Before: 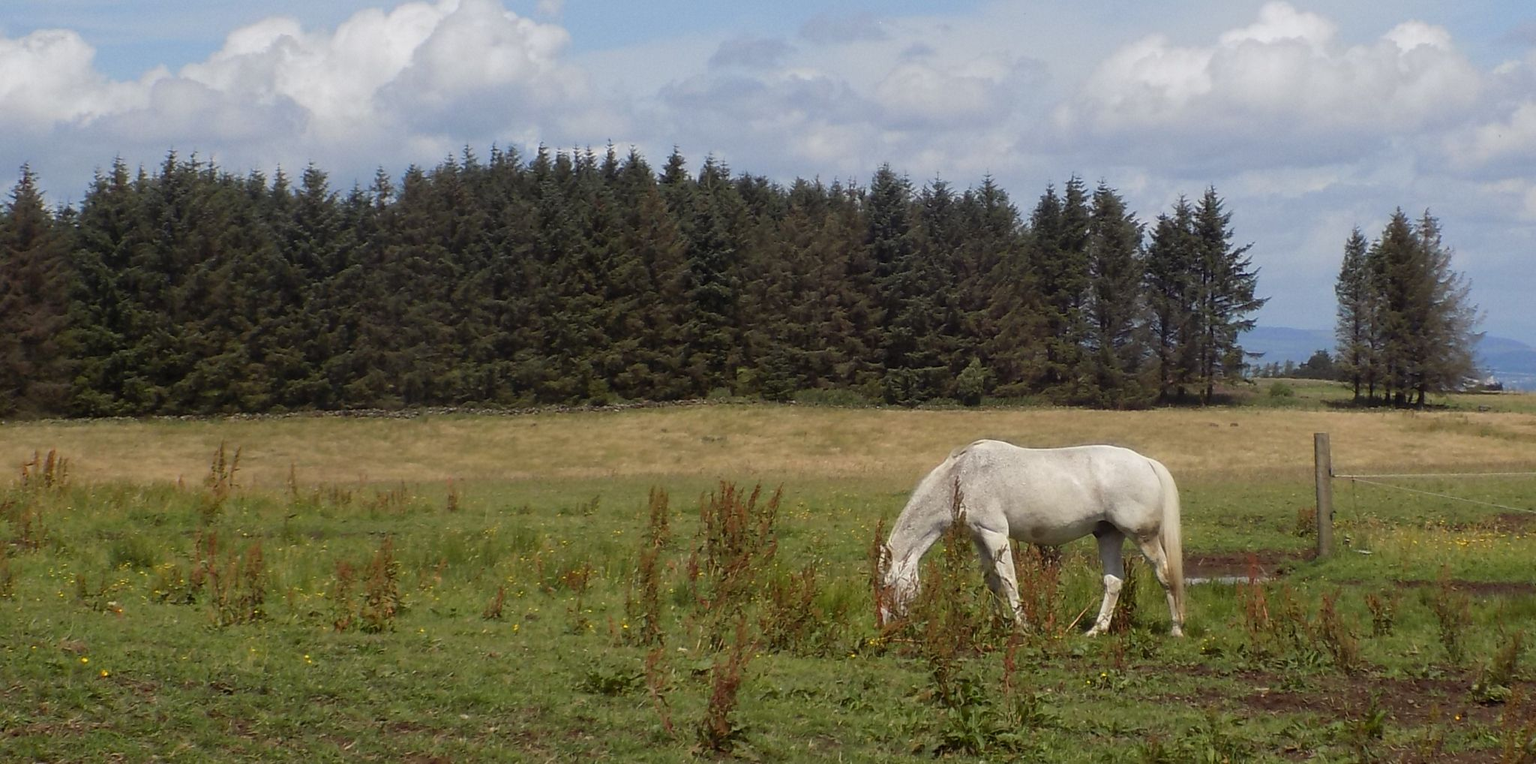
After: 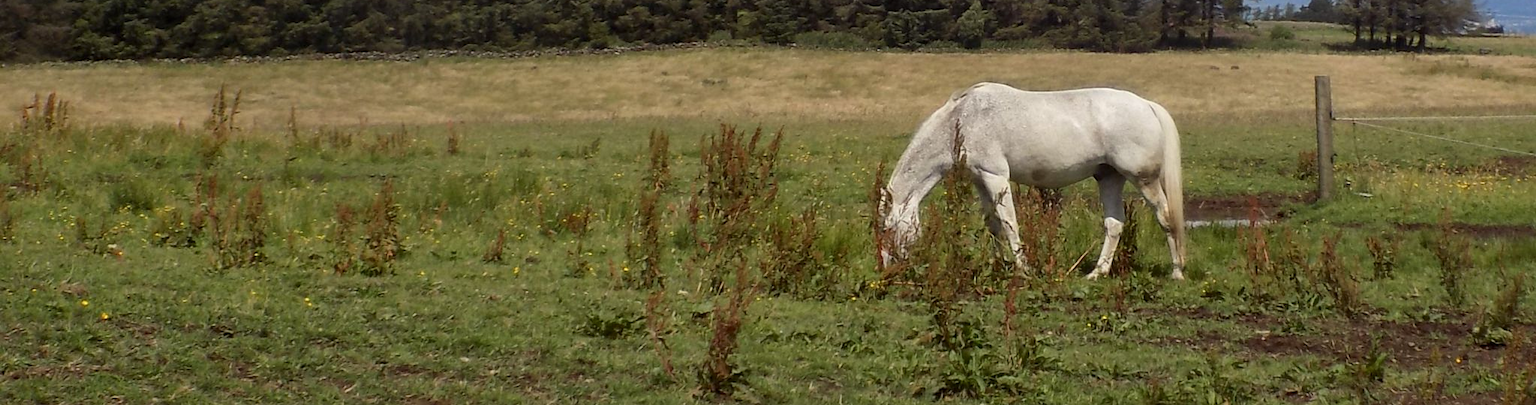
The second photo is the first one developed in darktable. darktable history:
local contrast: mode bilateral grid, contrast 20, coarseness 51, detail 130%, midtone range 0.2
crop and rotate: top 46.812%, right 0.019%
